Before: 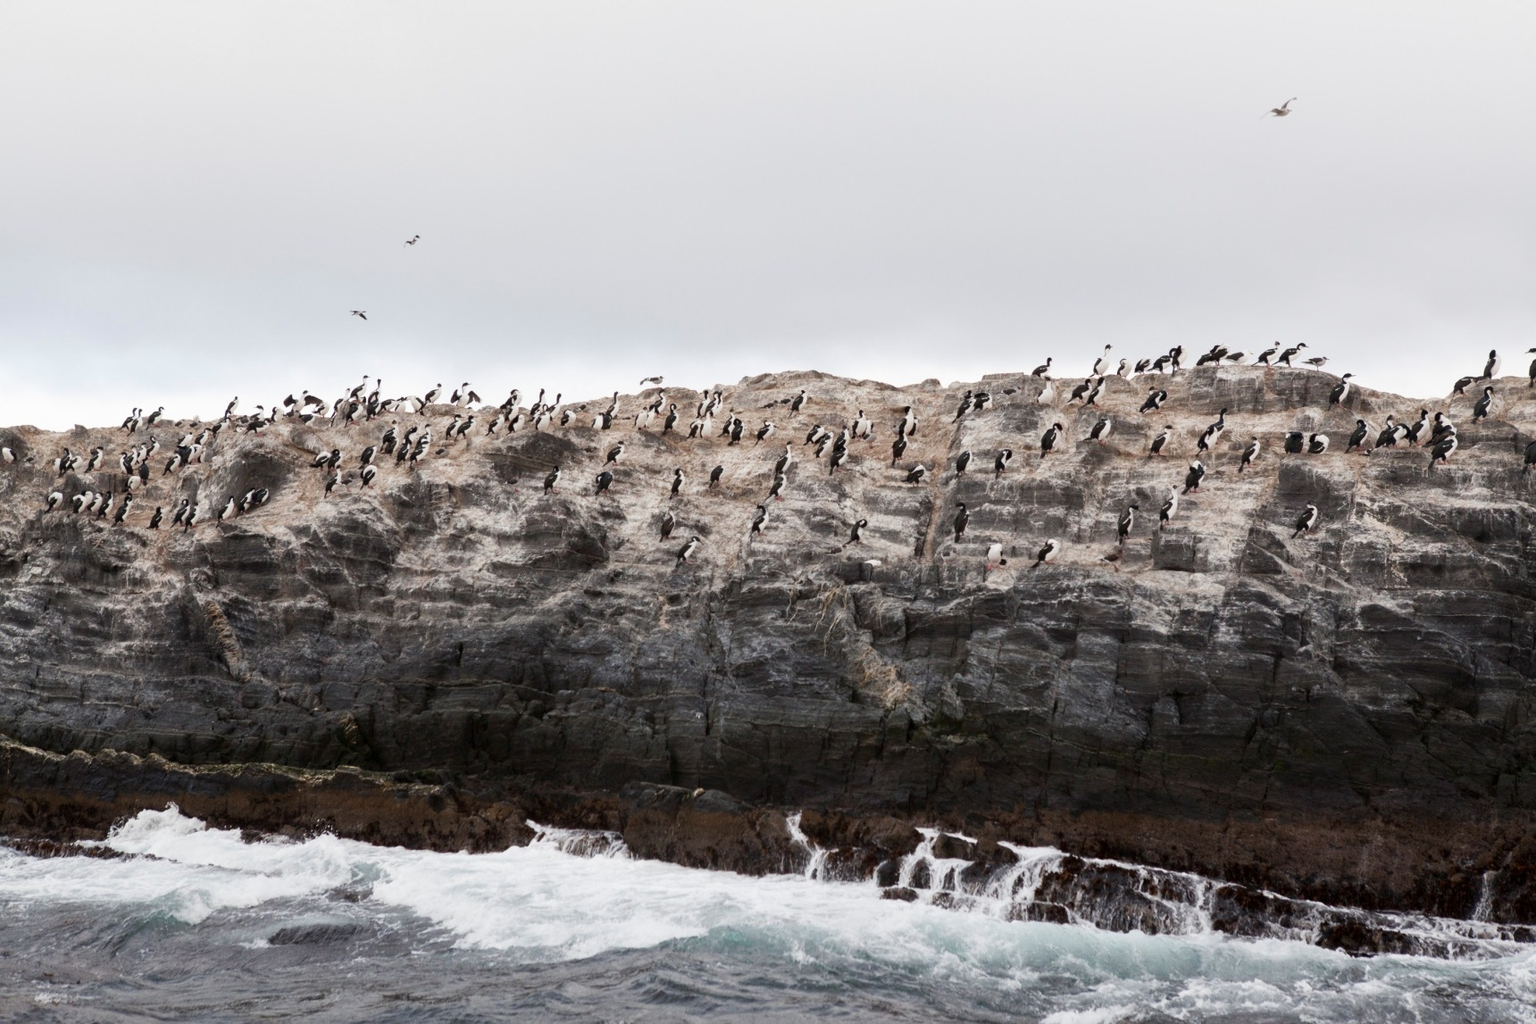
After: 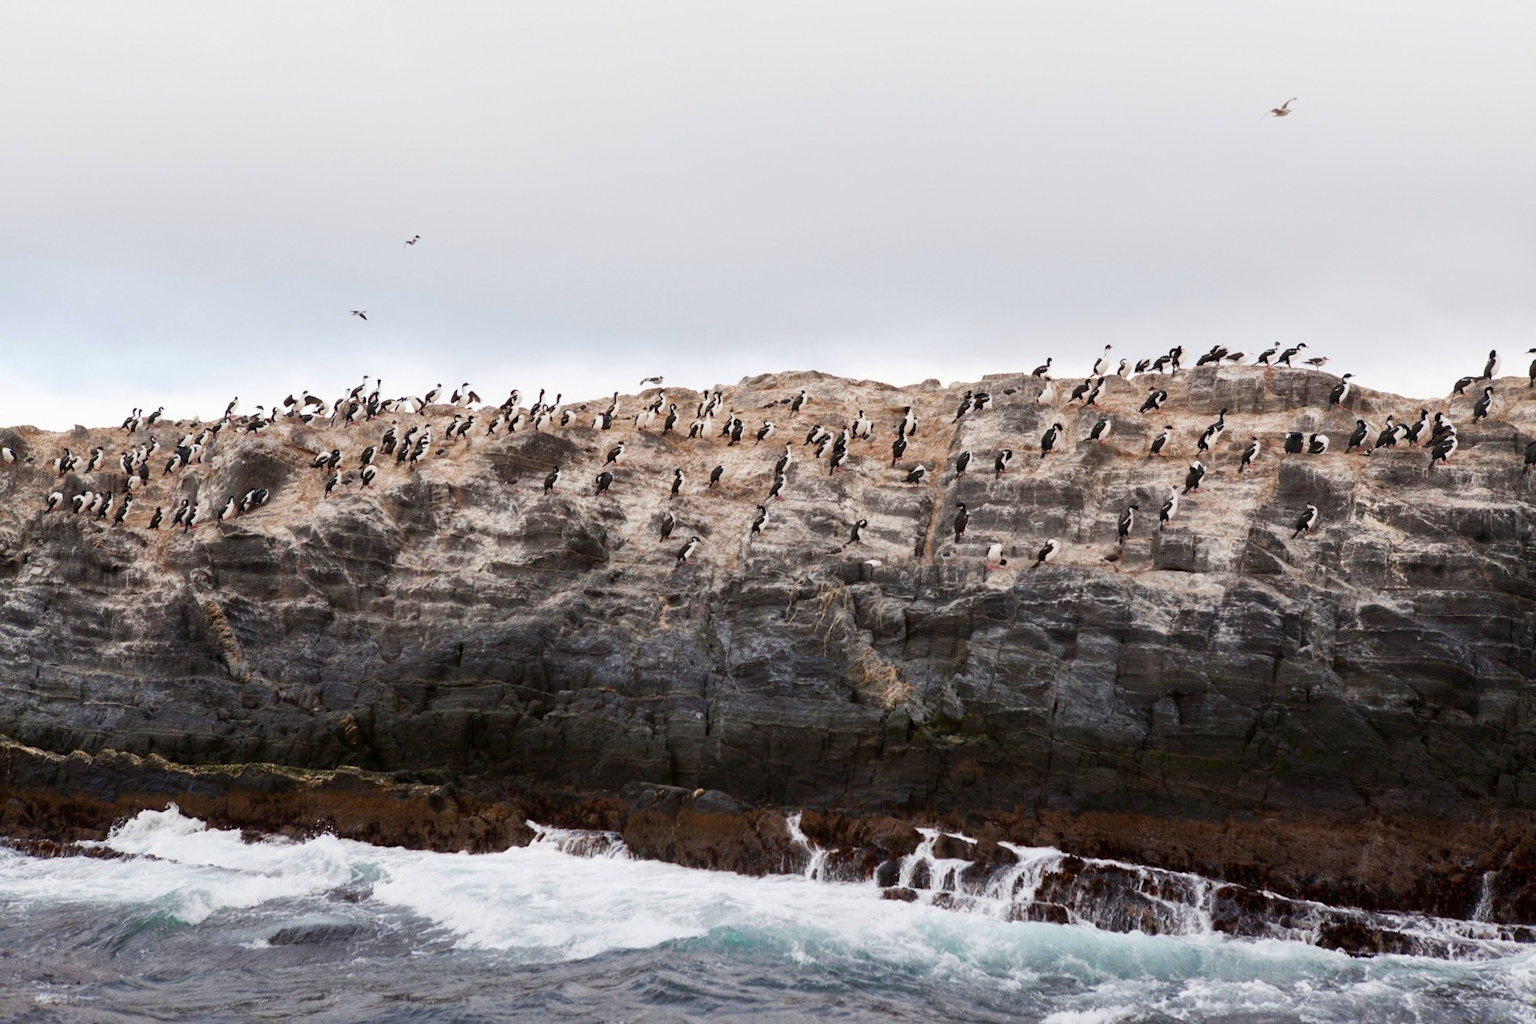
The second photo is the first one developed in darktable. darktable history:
contrast brightness saturation: saturation 0.507
